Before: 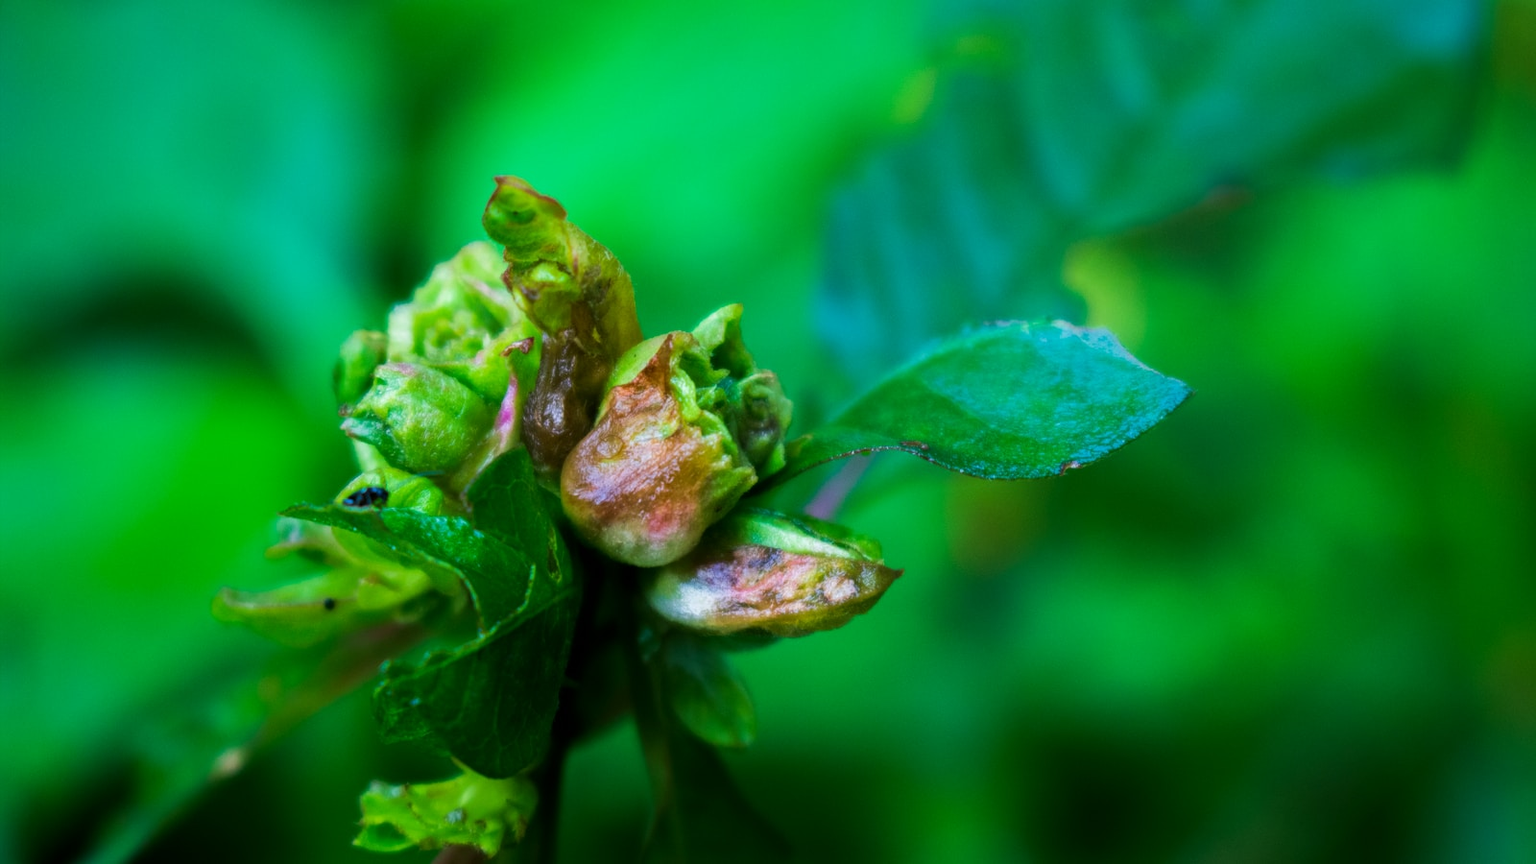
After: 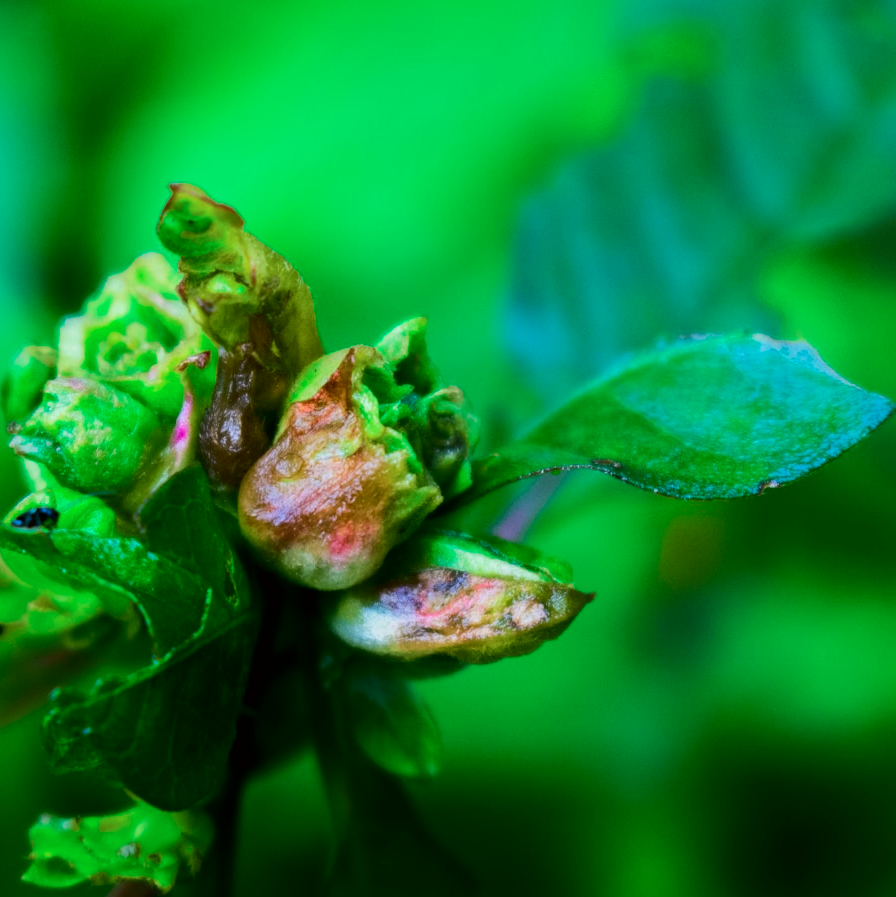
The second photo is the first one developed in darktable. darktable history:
crop: left 21.674%, right 22.086%
tone curve: curves: ch0 [(0, 0) (0.068, 0.031) (0.175, 0.132) (0.337, 0.304) (0.498, 0.511) (0.748, 0.762) (0.993, 0.954)]; ch1 [(0, 0) (0.294, 0.184) (0.359, 0.34) (0.362, 0.35) (0.43, 0.41) (0.476, 0.457) (0.499, 0.5) (0.529, 0.523) (0.677, 0.762) (1, 1)]; ch2 [(0, 0) (0.431, 0.419) (0.495, 0.502) (0.524, 0.534) (0.557, 0.56) (0.634, 0.654) (0.728, 0.722) (1, 1)], color space Lab, independent channels, preserve colors none
